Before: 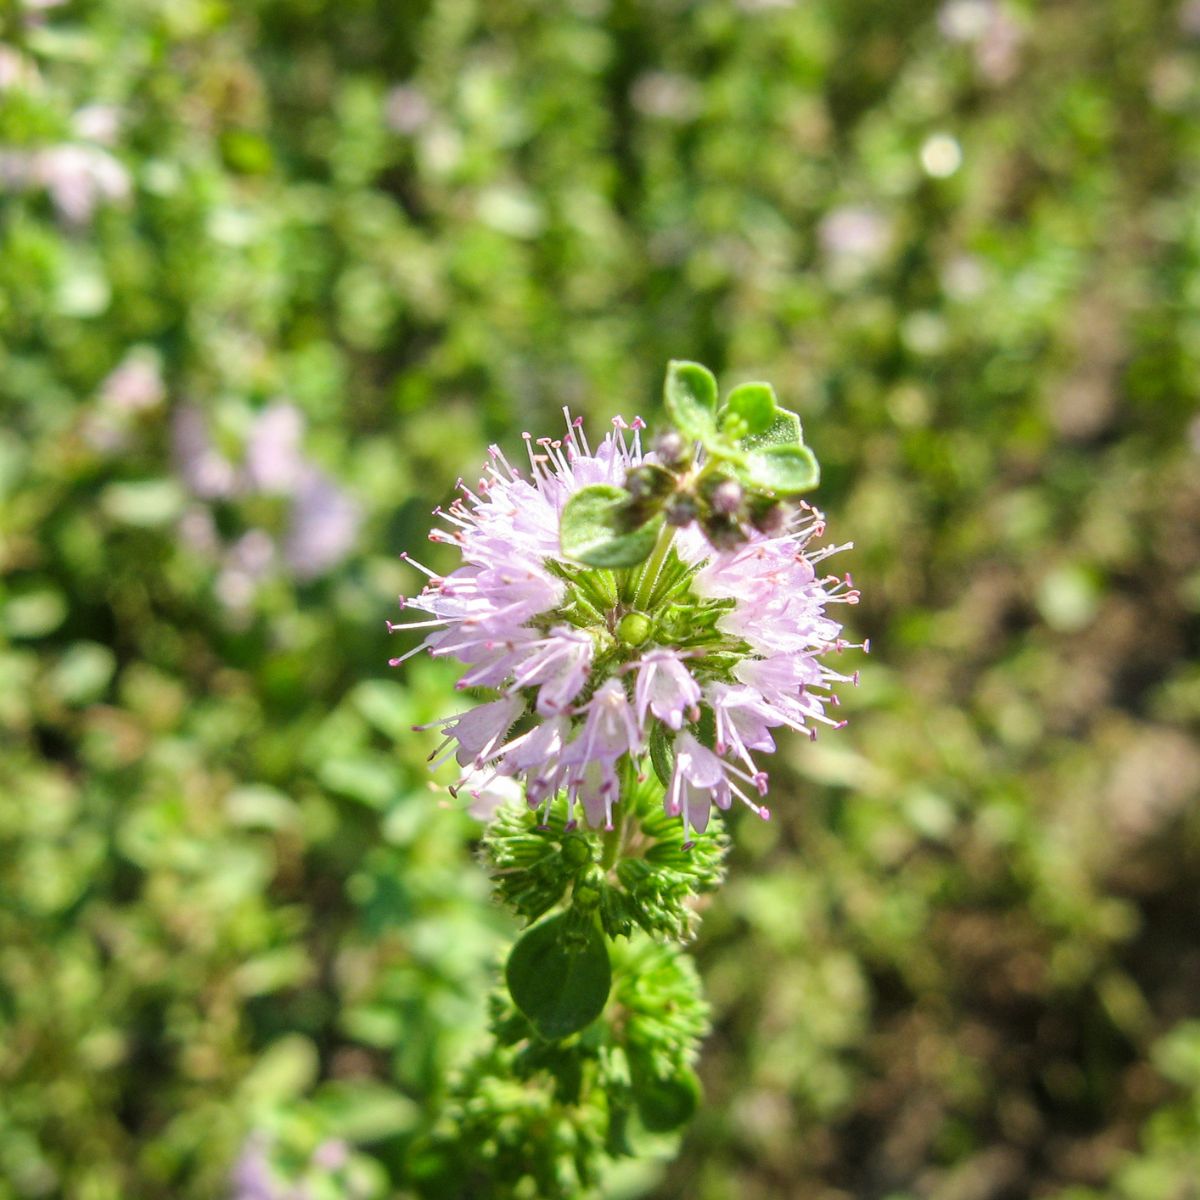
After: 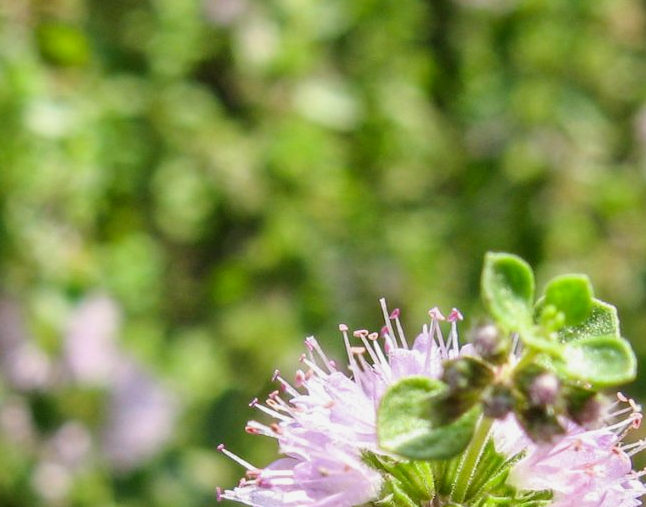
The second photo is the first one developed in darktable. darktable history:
exposure: black level correction 0.001, exposure -0.125 EV, compensate exposure bias true, compensate highlight preservation false
crop: left 15.306%, top 9.065%, right 30.789%, bottom 48.638%
